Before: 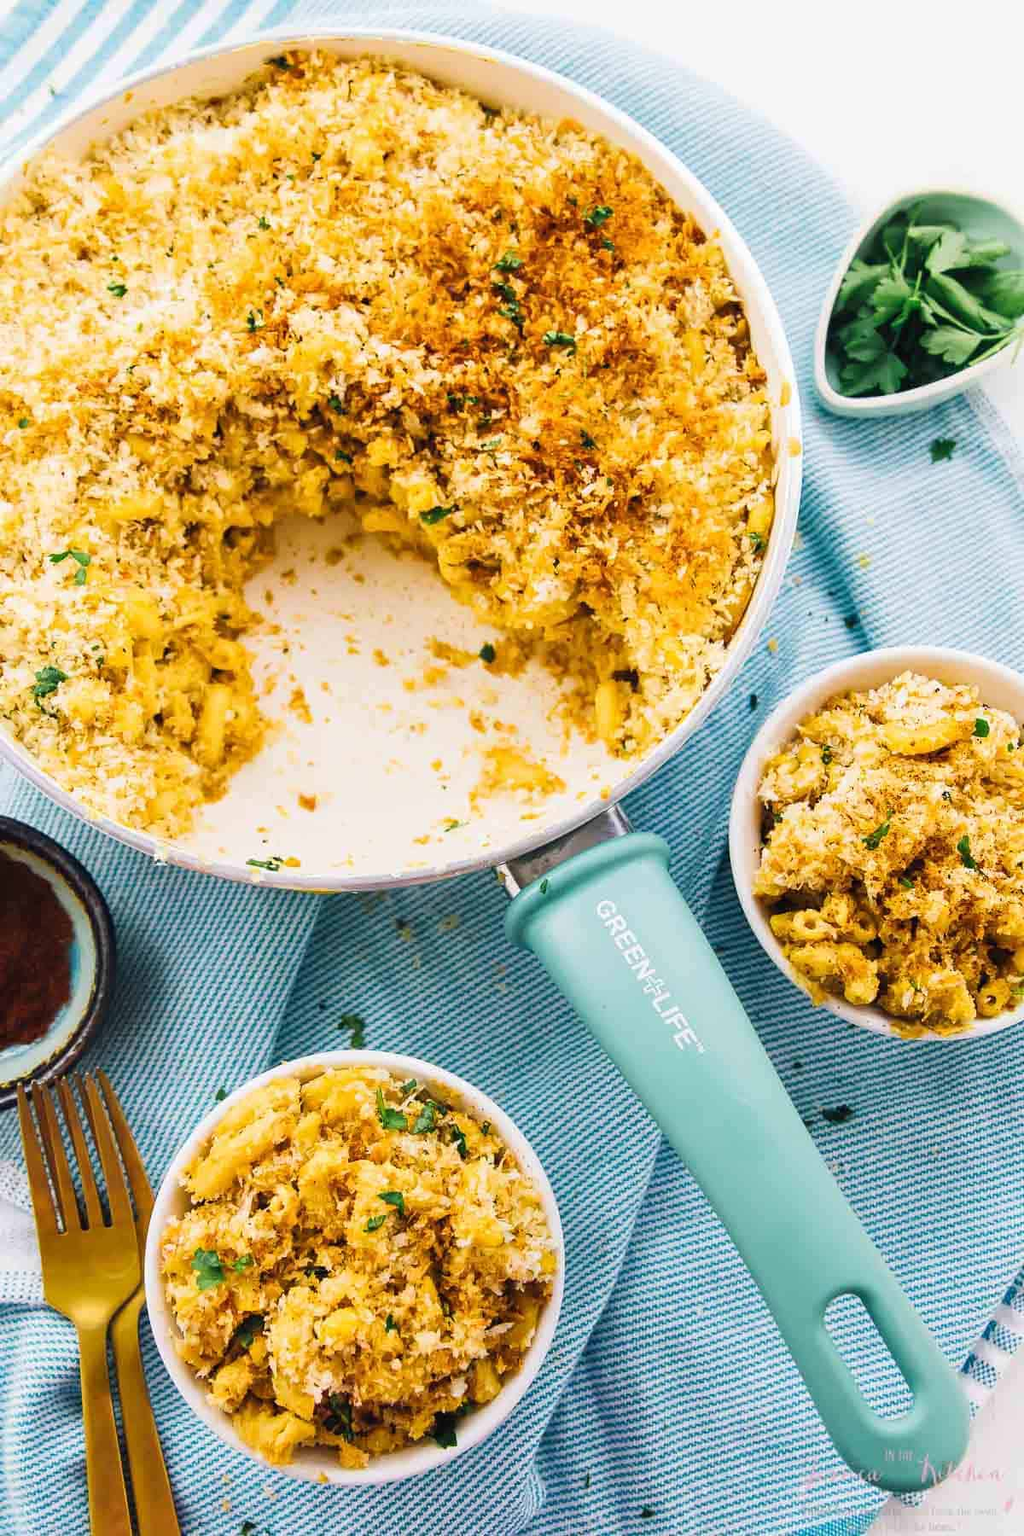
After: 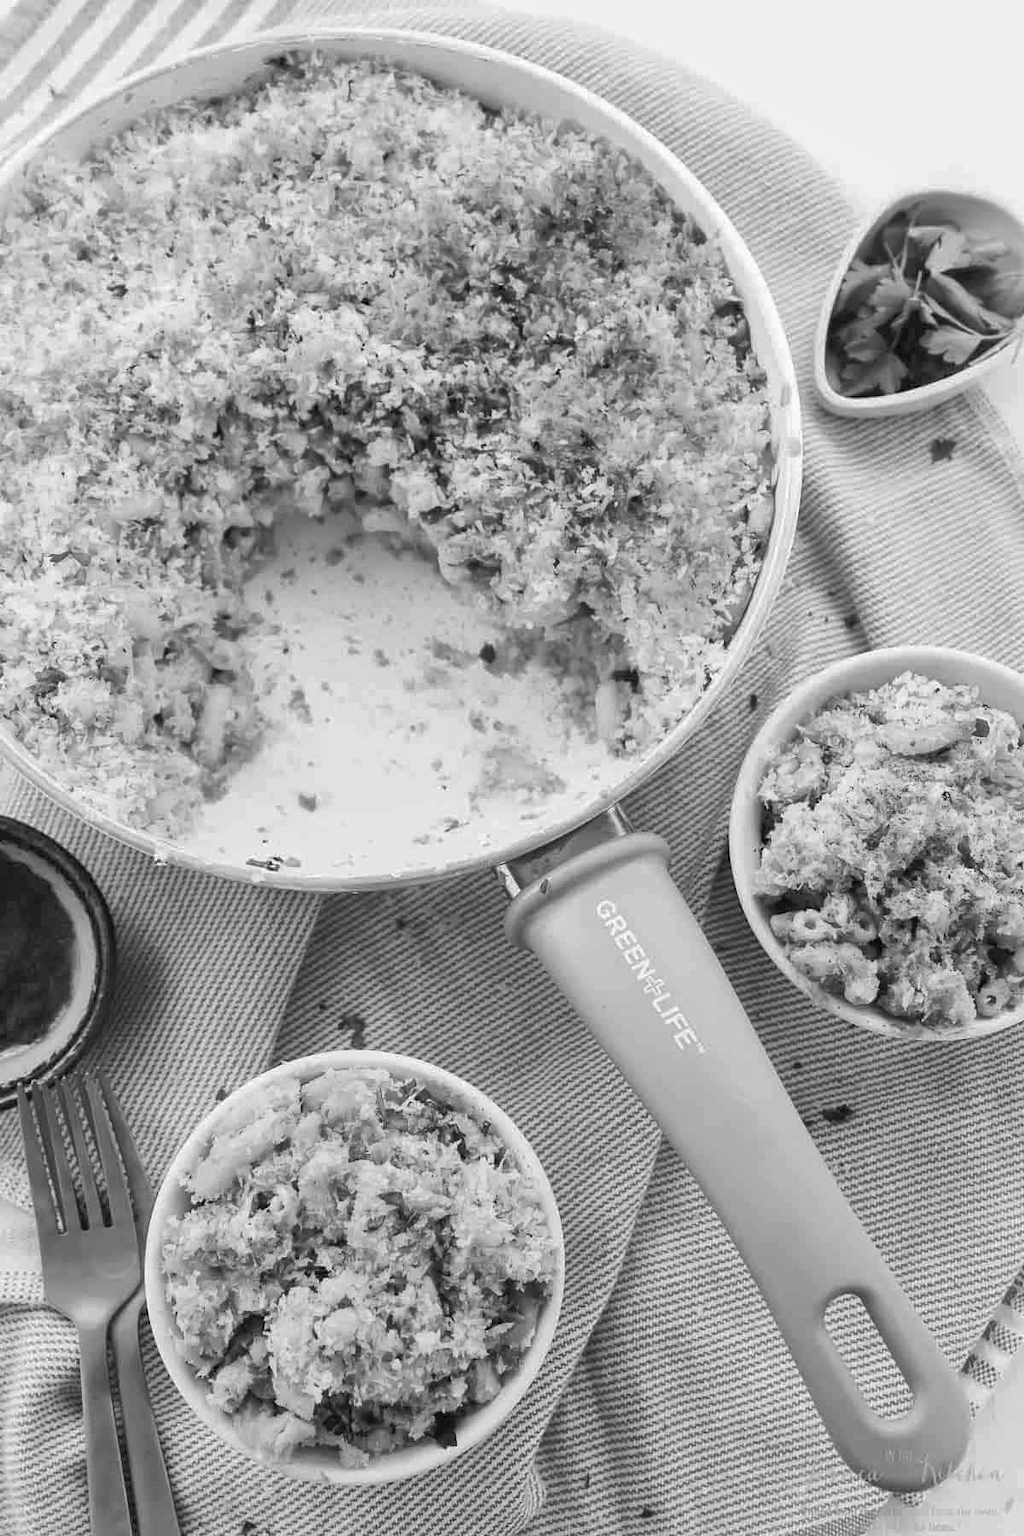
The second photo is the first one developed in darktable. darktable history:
shadows and highlights: on, module defaults
monochrome: on, module defaults
